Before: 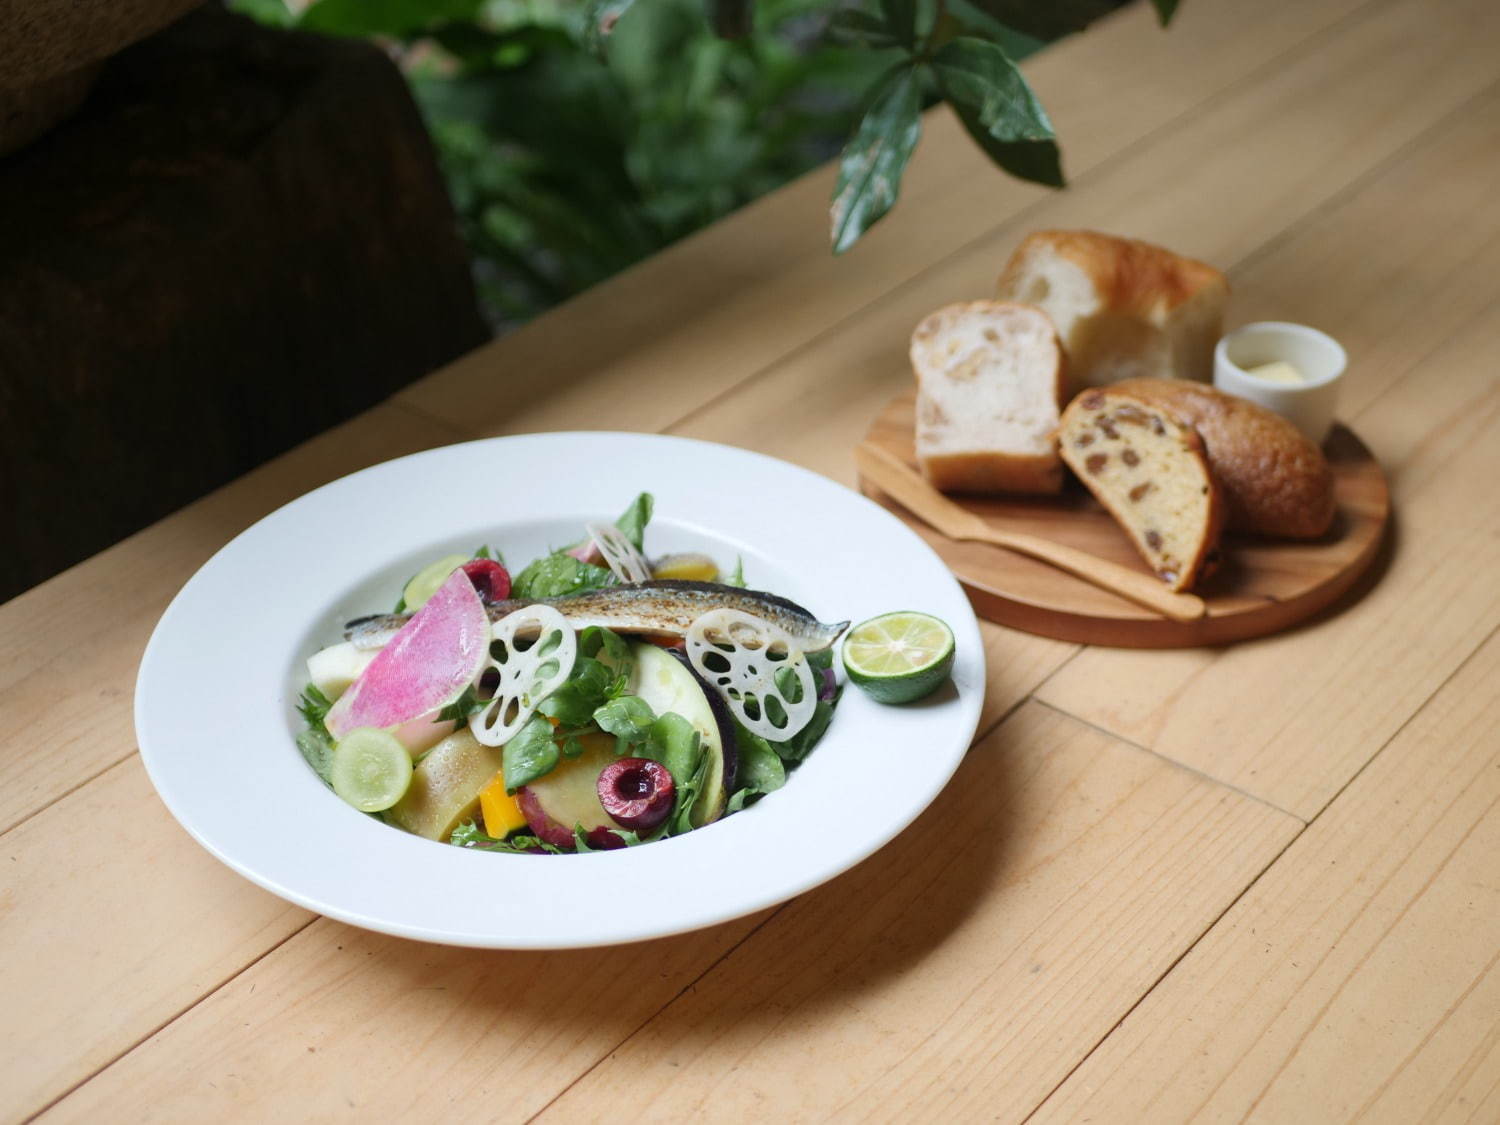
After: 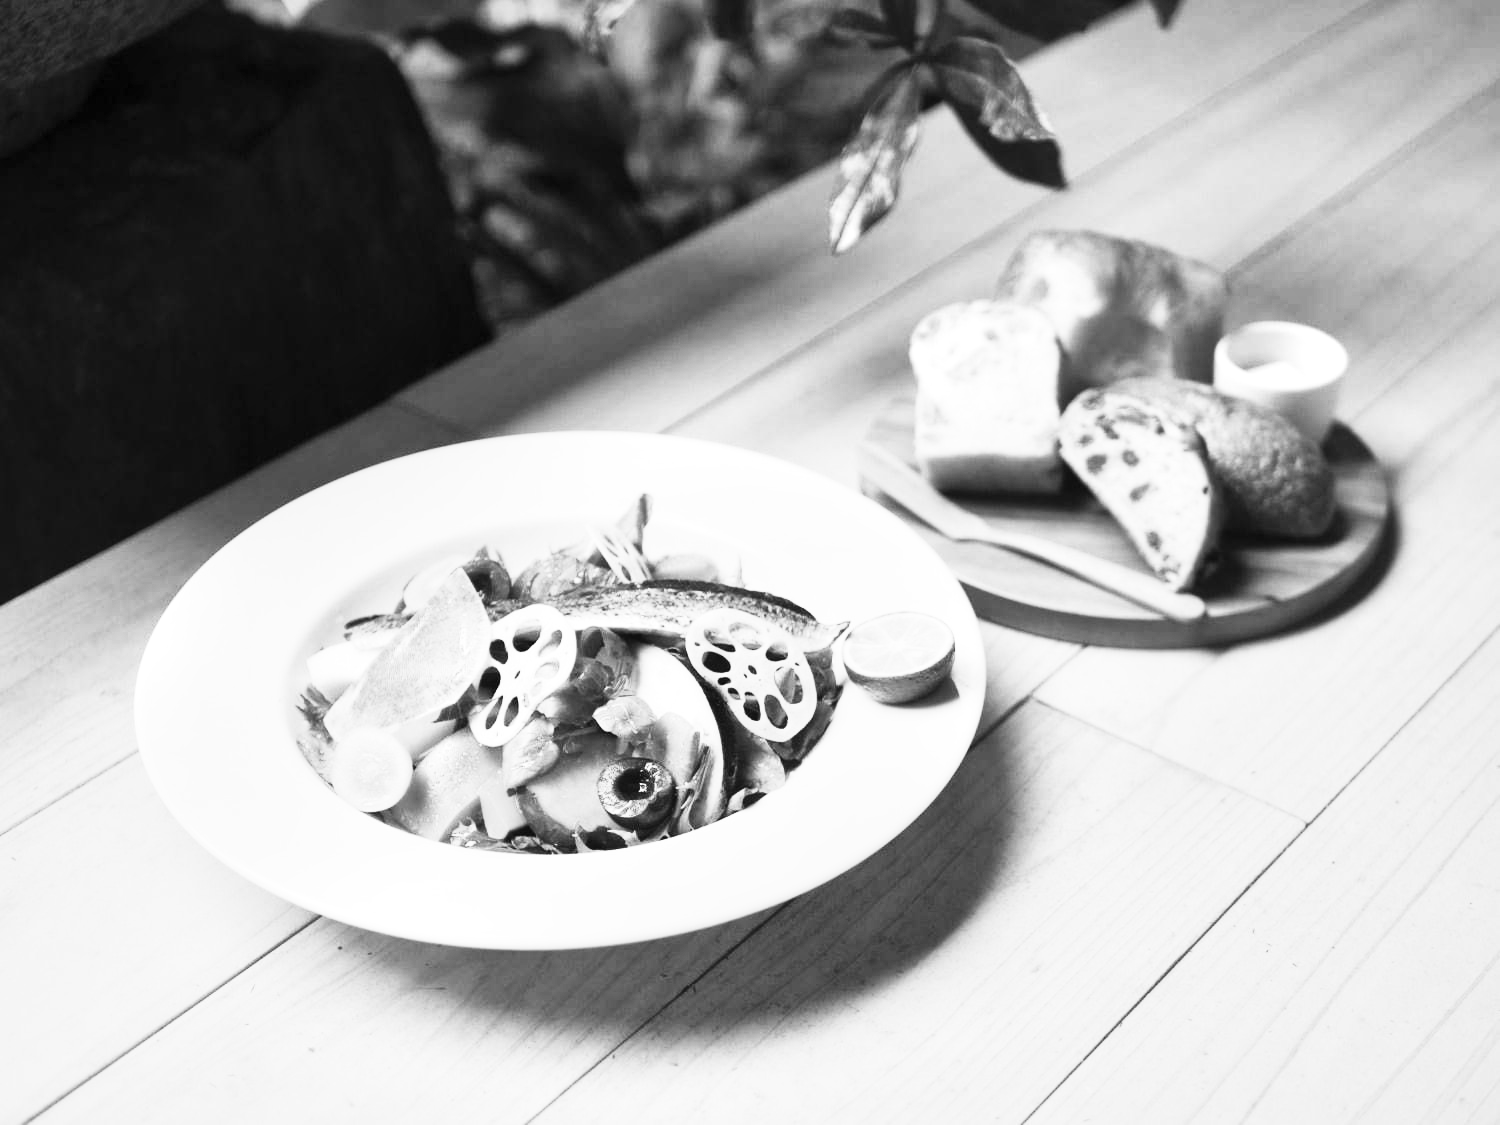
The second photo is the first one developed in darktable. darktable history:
contrast brightness saturation: contrast 0.39, brightness 0.53
local contrast: mode bilateral grid, contrast 20, coarseness 50, detail 148%, midtone range 0.2
sigmoid: on, module defaults
exposure: exposure 0.258 EV, compensate highlight preservation false
monochrome: a 1.94, b -0.638
